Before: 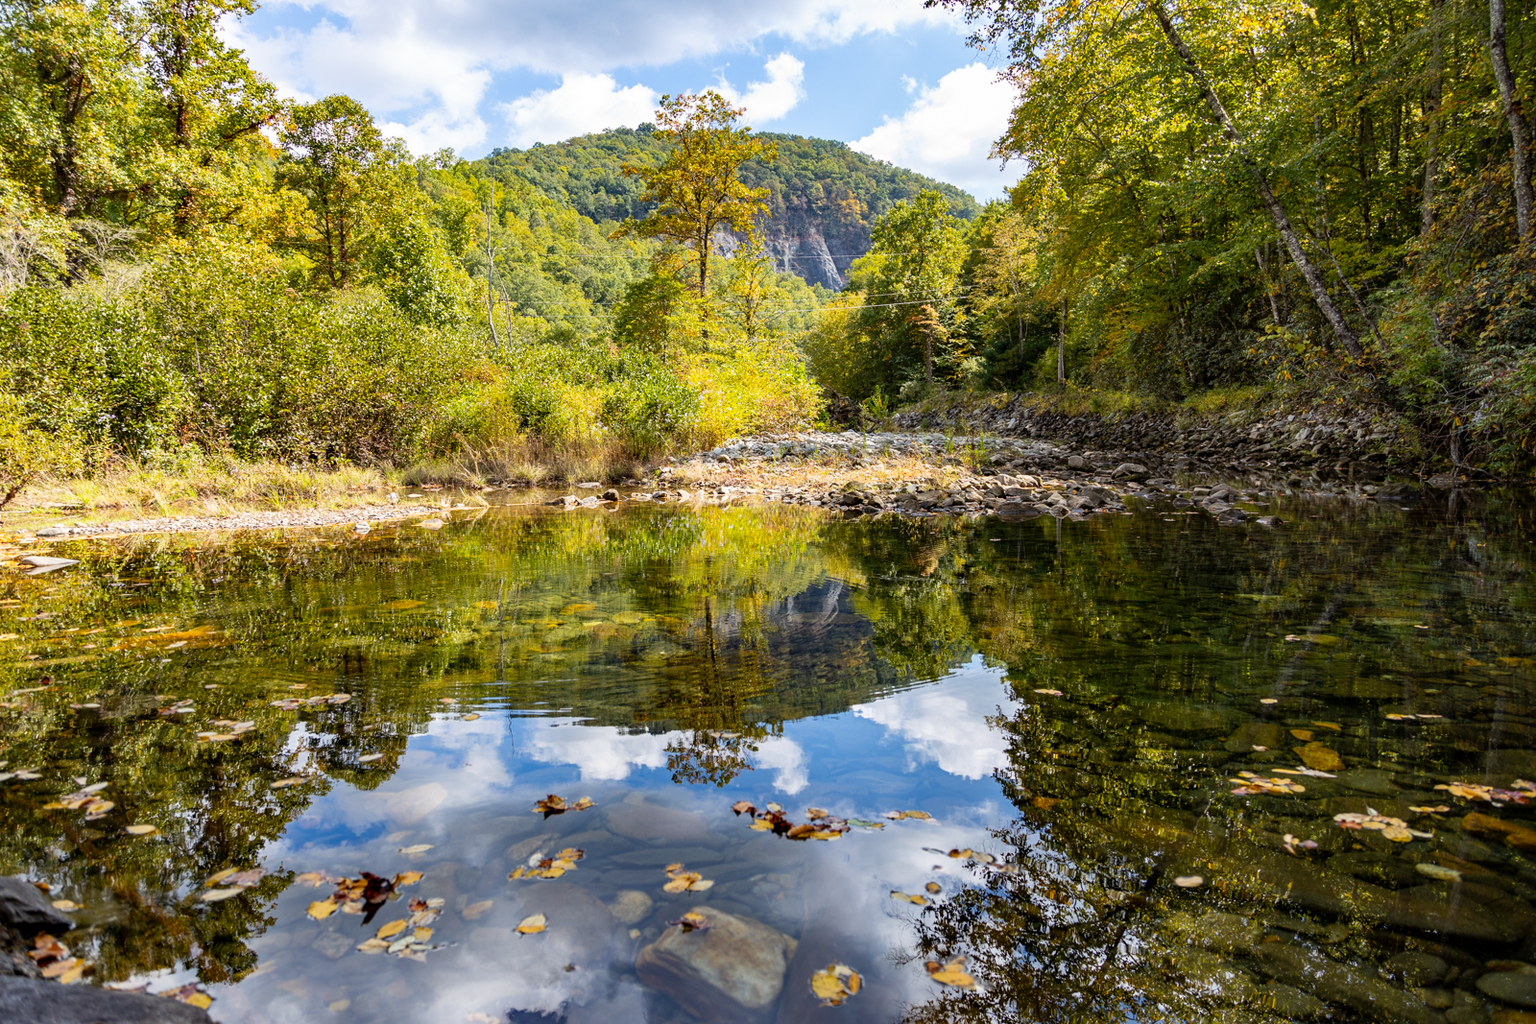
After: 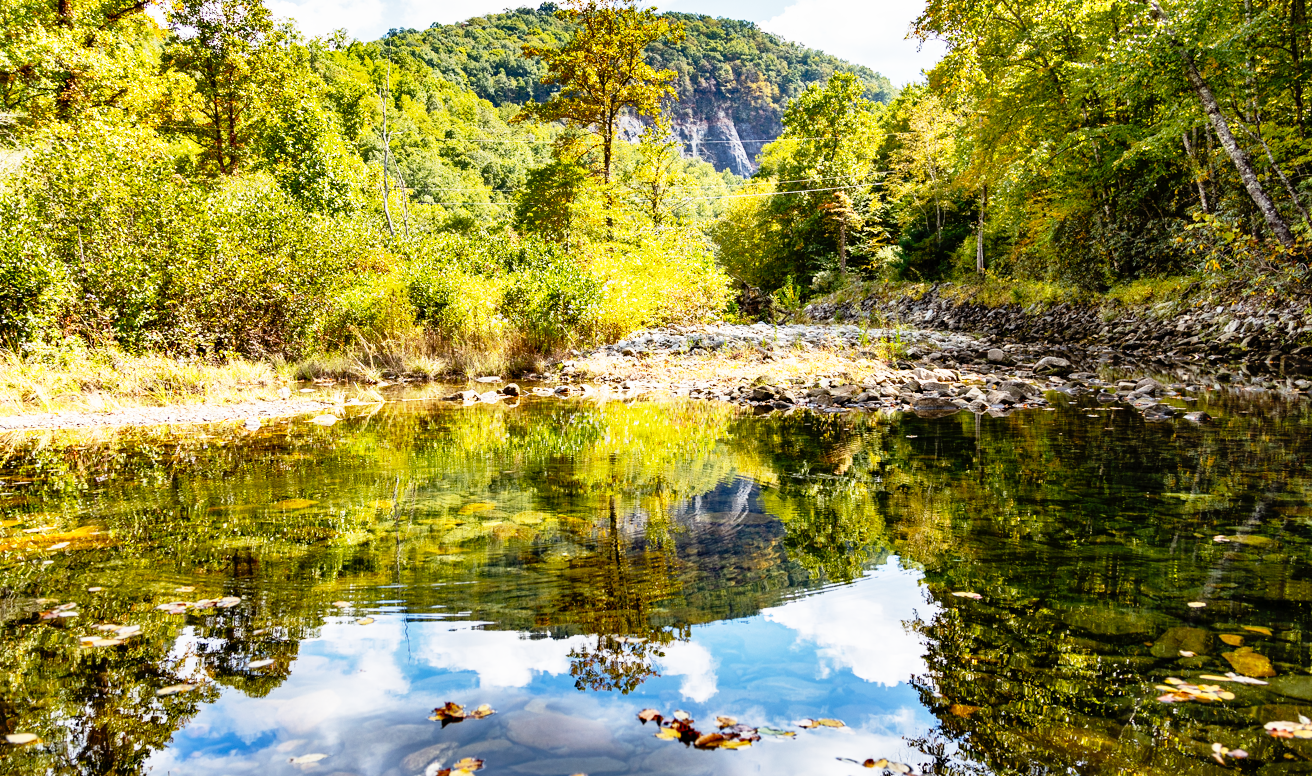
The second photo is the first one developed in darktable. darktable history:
base curve: curves: ch0 [(0, 0) (0.012, 0.01) (0.073, 0.168) (0.31, 0.711) (0.645, 0.957) (1, 1)], preserve colors none
crop: left 7.856%, top 11.836%, right 10.12%, bottom 15.387%
exposure: exposure -0.153 EV, compensate highlight preservation false
shadows and highlights: radius 108.52, shadows 23.73, highlights -59.32, low approximation 0.01, soften with gaussian
